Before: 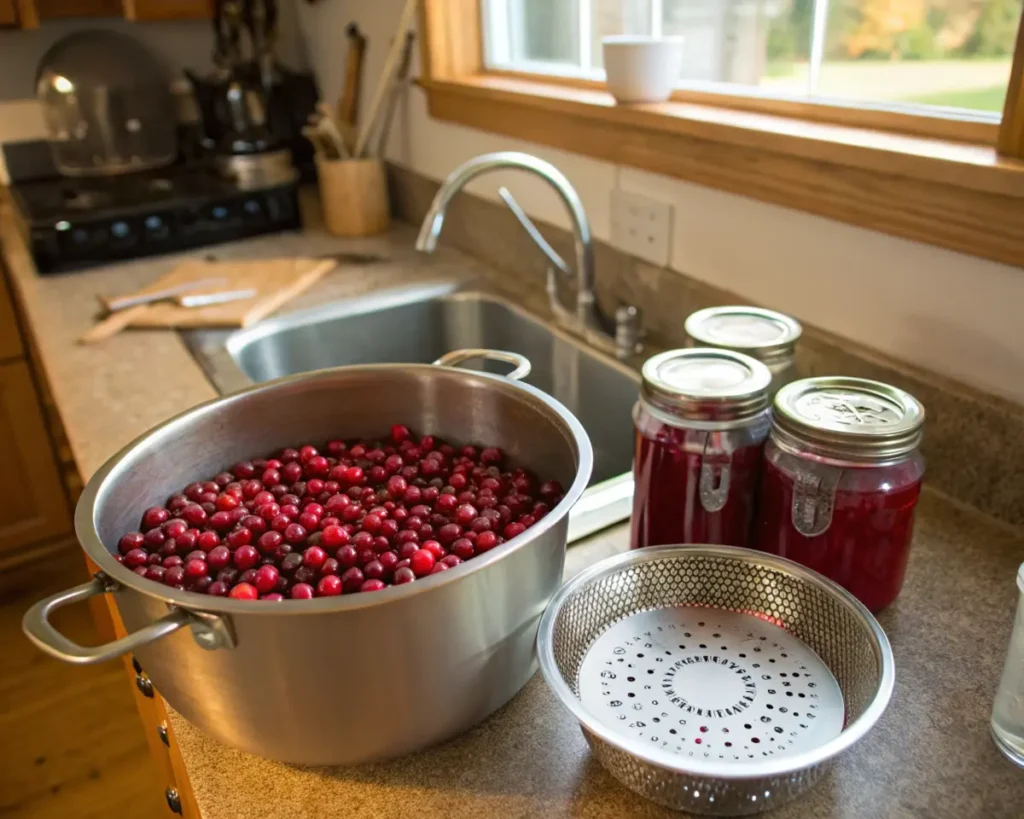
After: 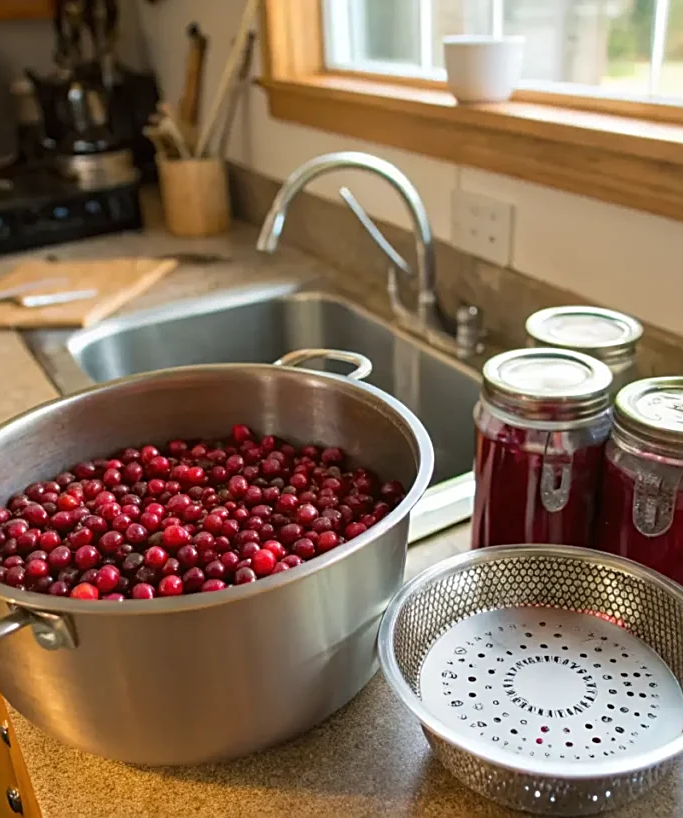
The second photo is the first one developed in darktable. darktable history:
crop and rotate: left 15.541%, right 17.697%
sharpen: on, module defaults
